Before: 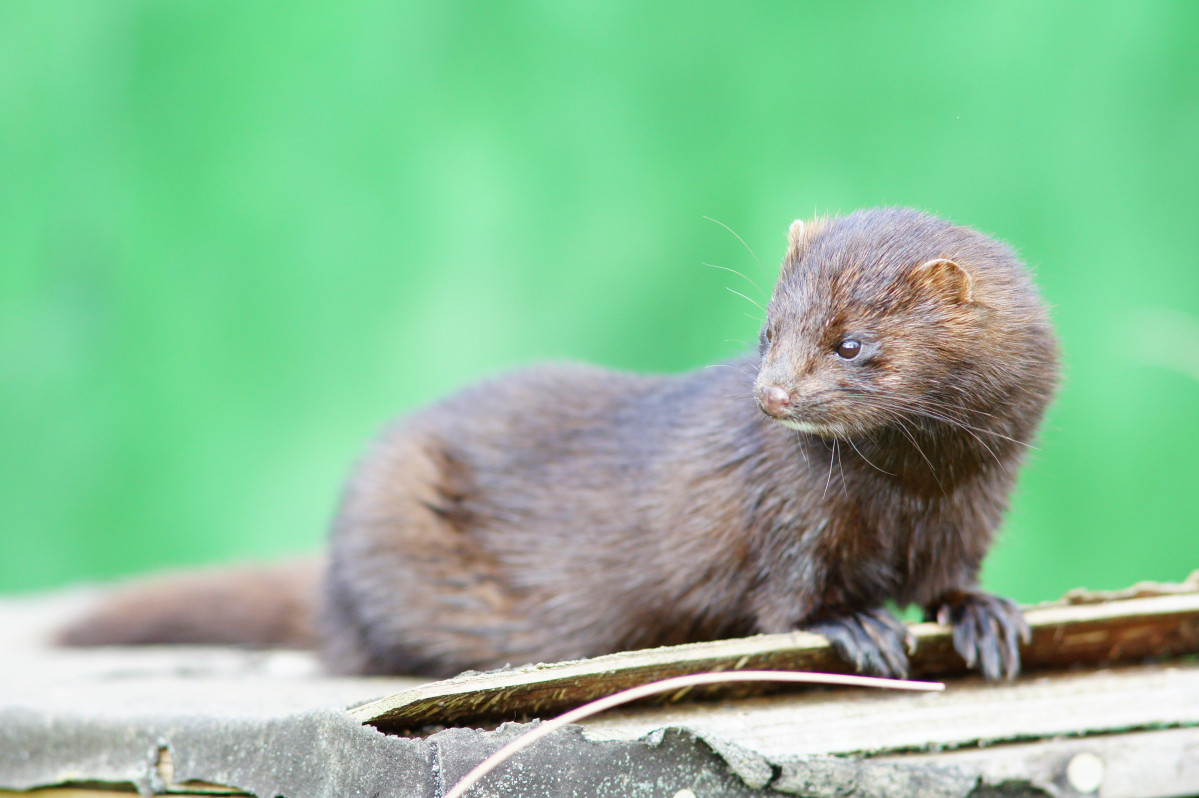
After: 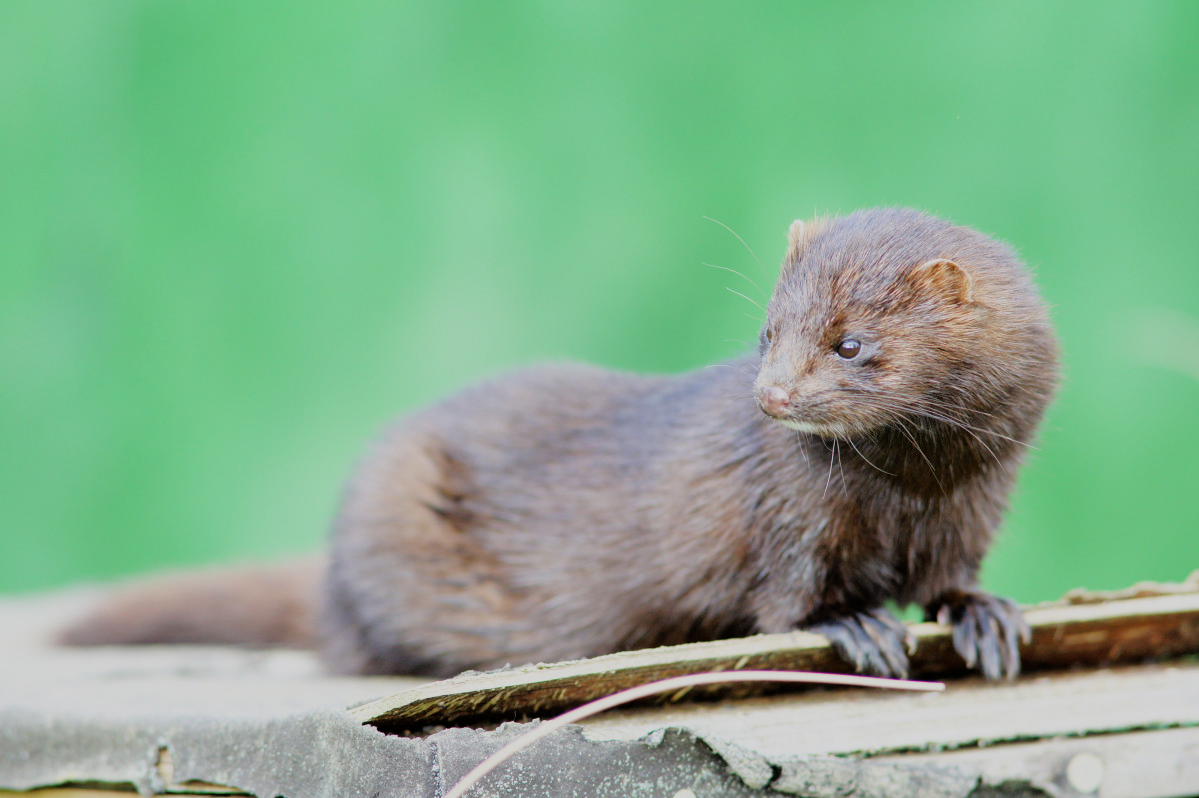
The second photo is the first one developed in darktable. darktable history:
filmic rgb: black relative exposure -7.78 EV, white relative exposure 4.44 EV, hardness 3.75, latitude 37.29%, contrast 0.977, highlights saturation mix 9.78%, shadows ↔ highlights balance 4.96%
